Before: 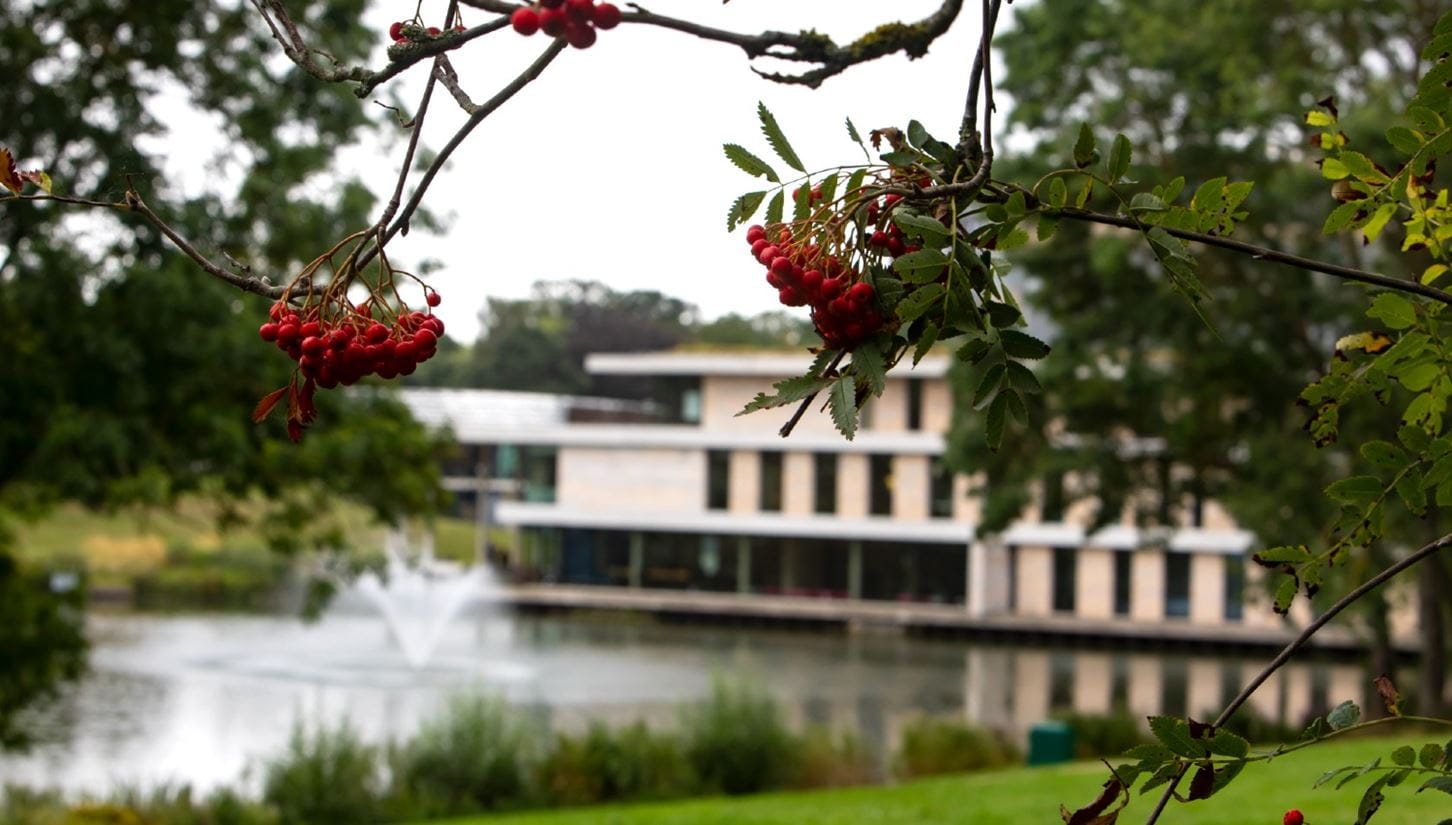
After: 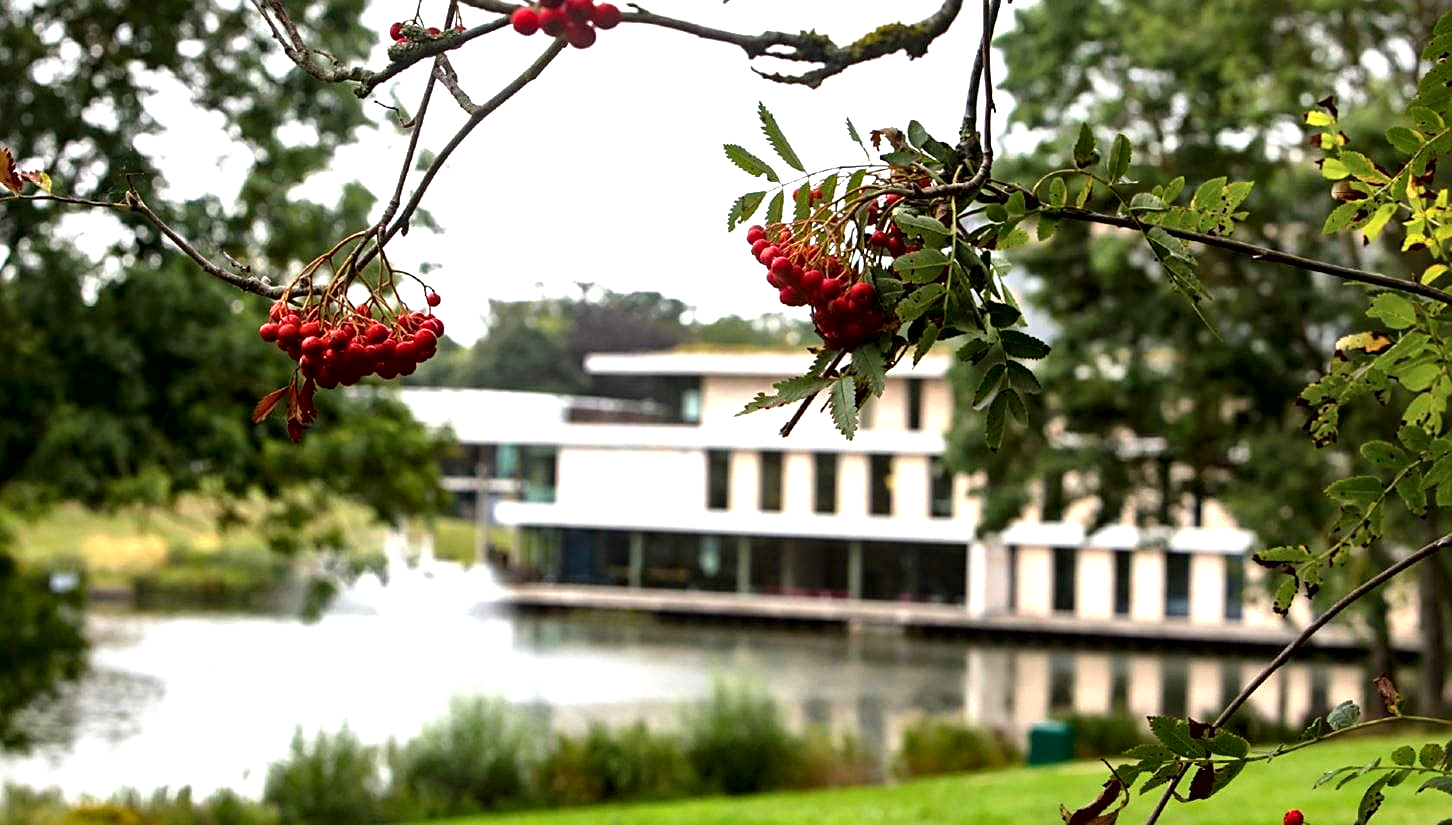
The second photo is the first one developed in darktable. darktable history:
exposure: black level correction 0, exposure 0.895 EV, compensate highlight preservation false
sharpen: on, module defaults
local contrast: mode bilateral grid, contrast 71, coarseness 74, detail 180%, midtone range 0.2
